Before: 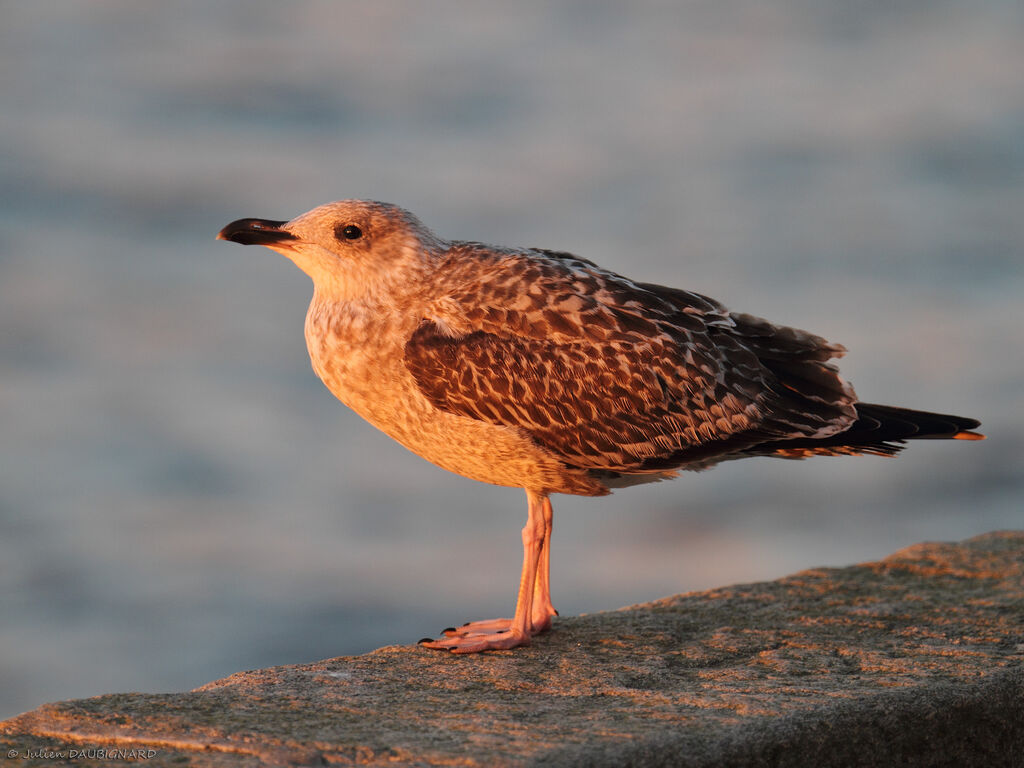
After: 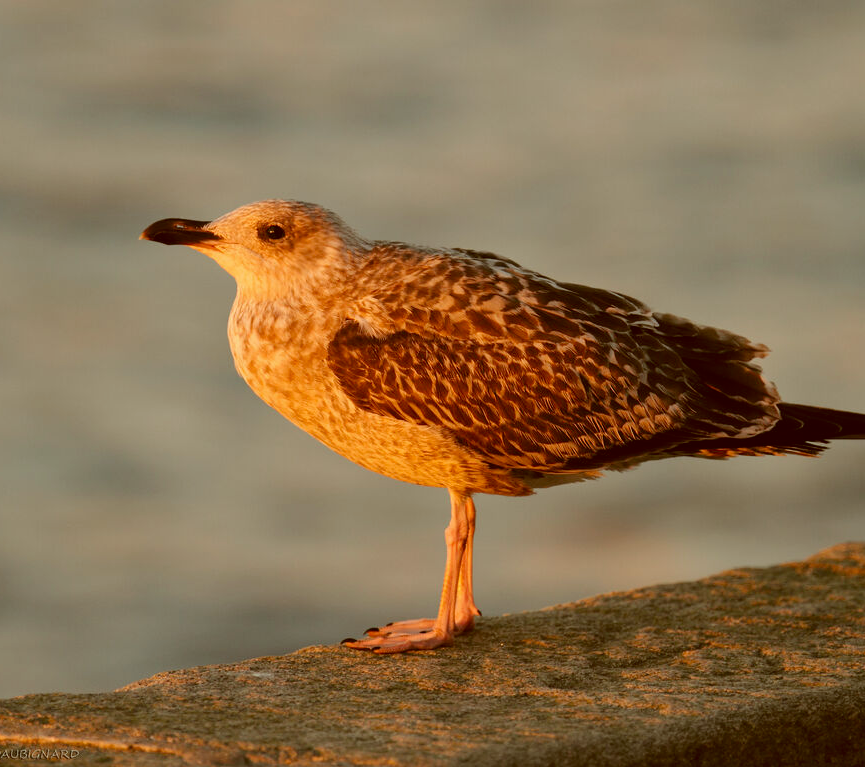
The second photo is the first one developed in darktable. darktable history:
color correction: highlights a* -5.33, highlights b* 9.8, shadows a* 9.91, shadows b* 24.93
crop: left 7.567%, right 7.864%
